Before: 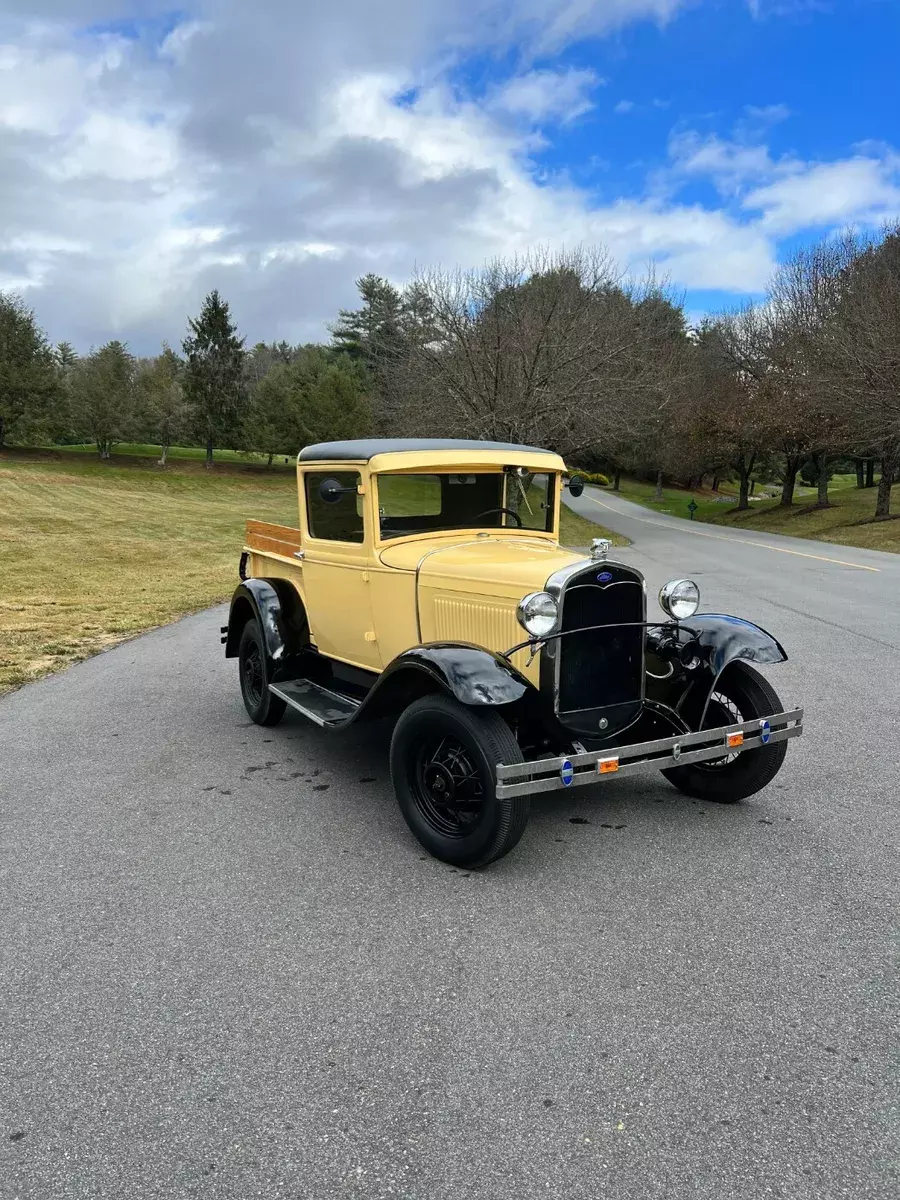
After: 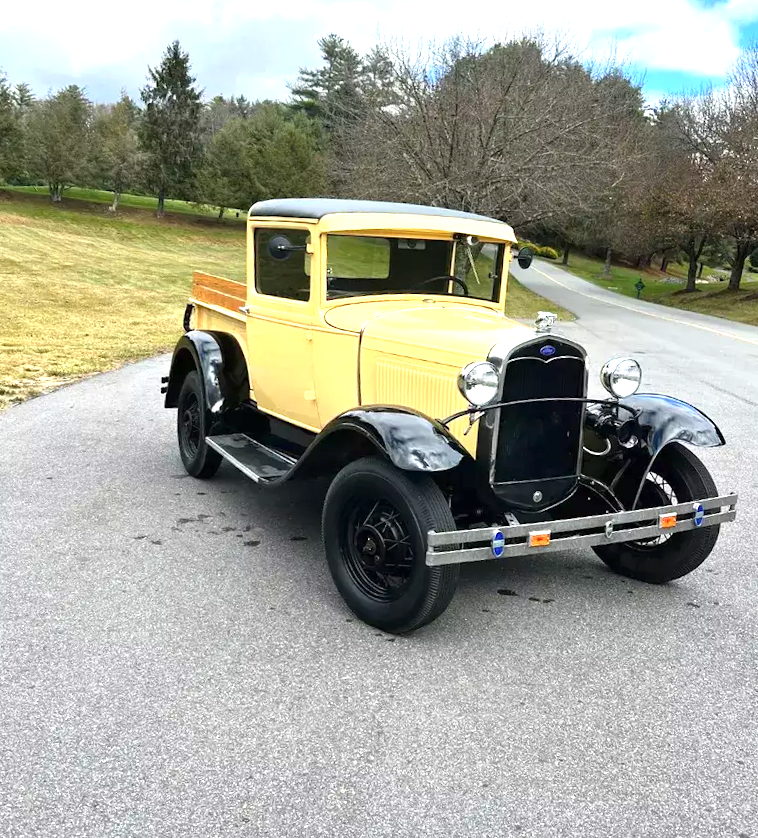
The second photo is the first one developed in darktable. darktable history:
crop and rotate: angle -3.52°, left 9.74%, top 21.001%, right 12.204%, bottom 12.074%
exposure: black level correction 0, exposure 1.099 EV, compensate exposure bias true, compensate highlight preservation false
